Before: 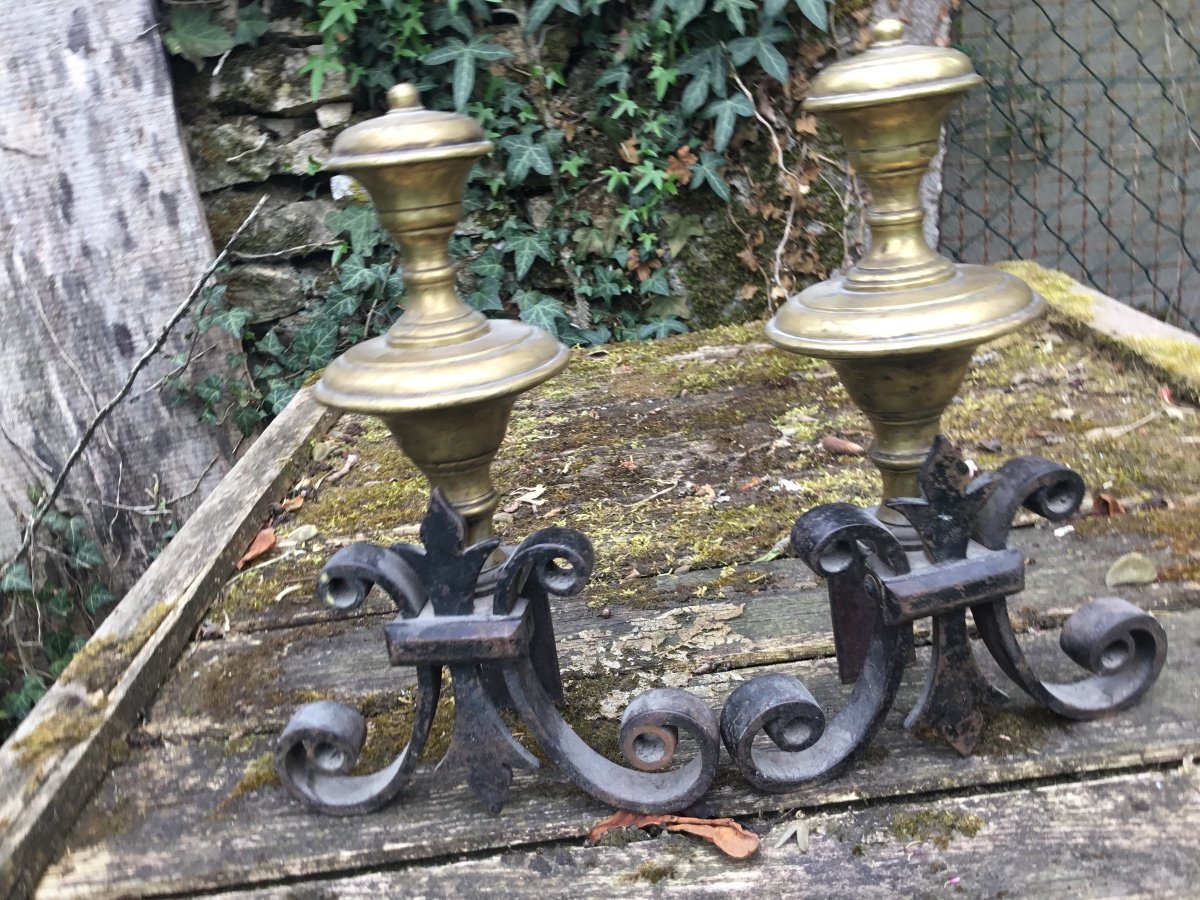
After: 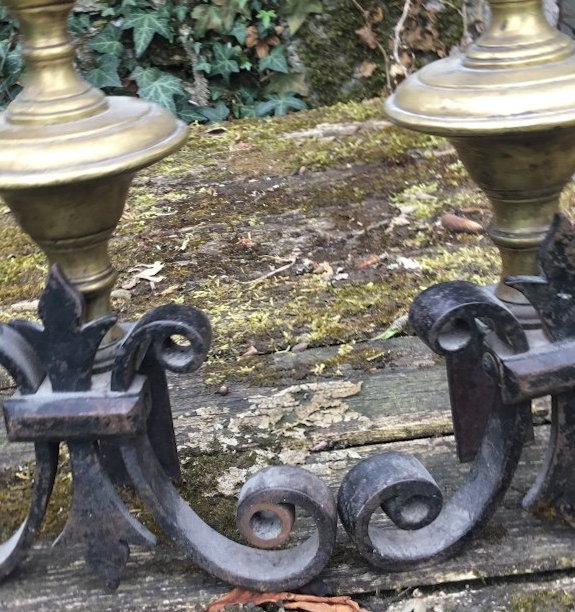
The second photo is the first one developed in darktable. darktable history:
crop: left 31.379%, top 24.658%, right 20.326%, bottom 6.628%
rotate and perspective: rotation 0.192°, lens shift (horizontal) -0.015, crop left 0.005, crop right 0.996, crop top 0.006, crop bottom 0.99
